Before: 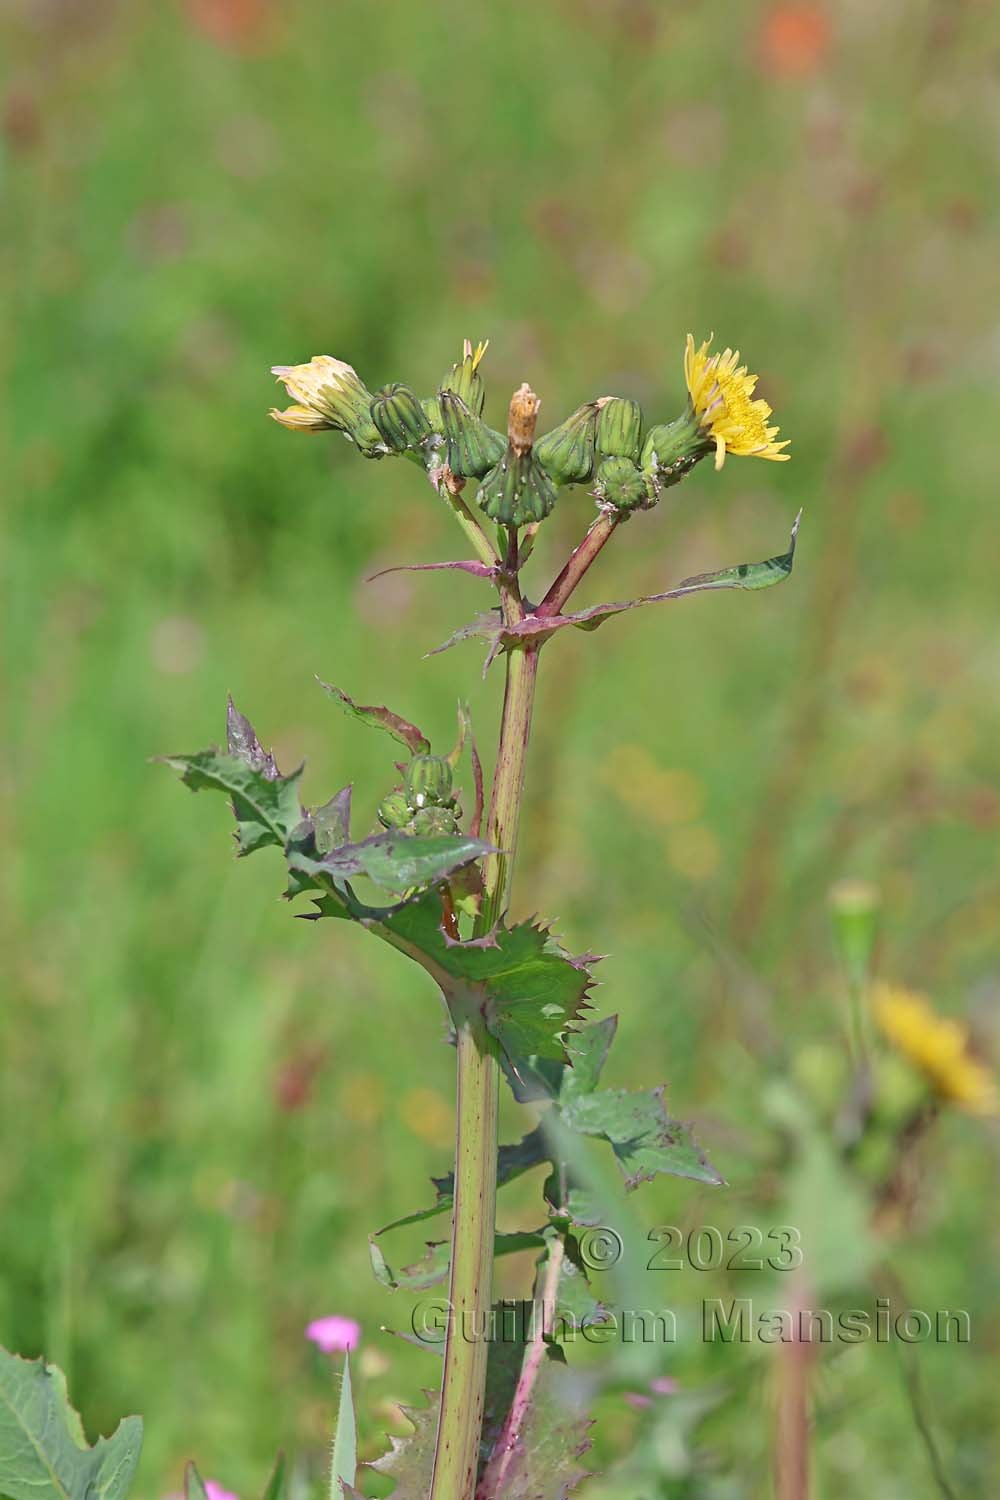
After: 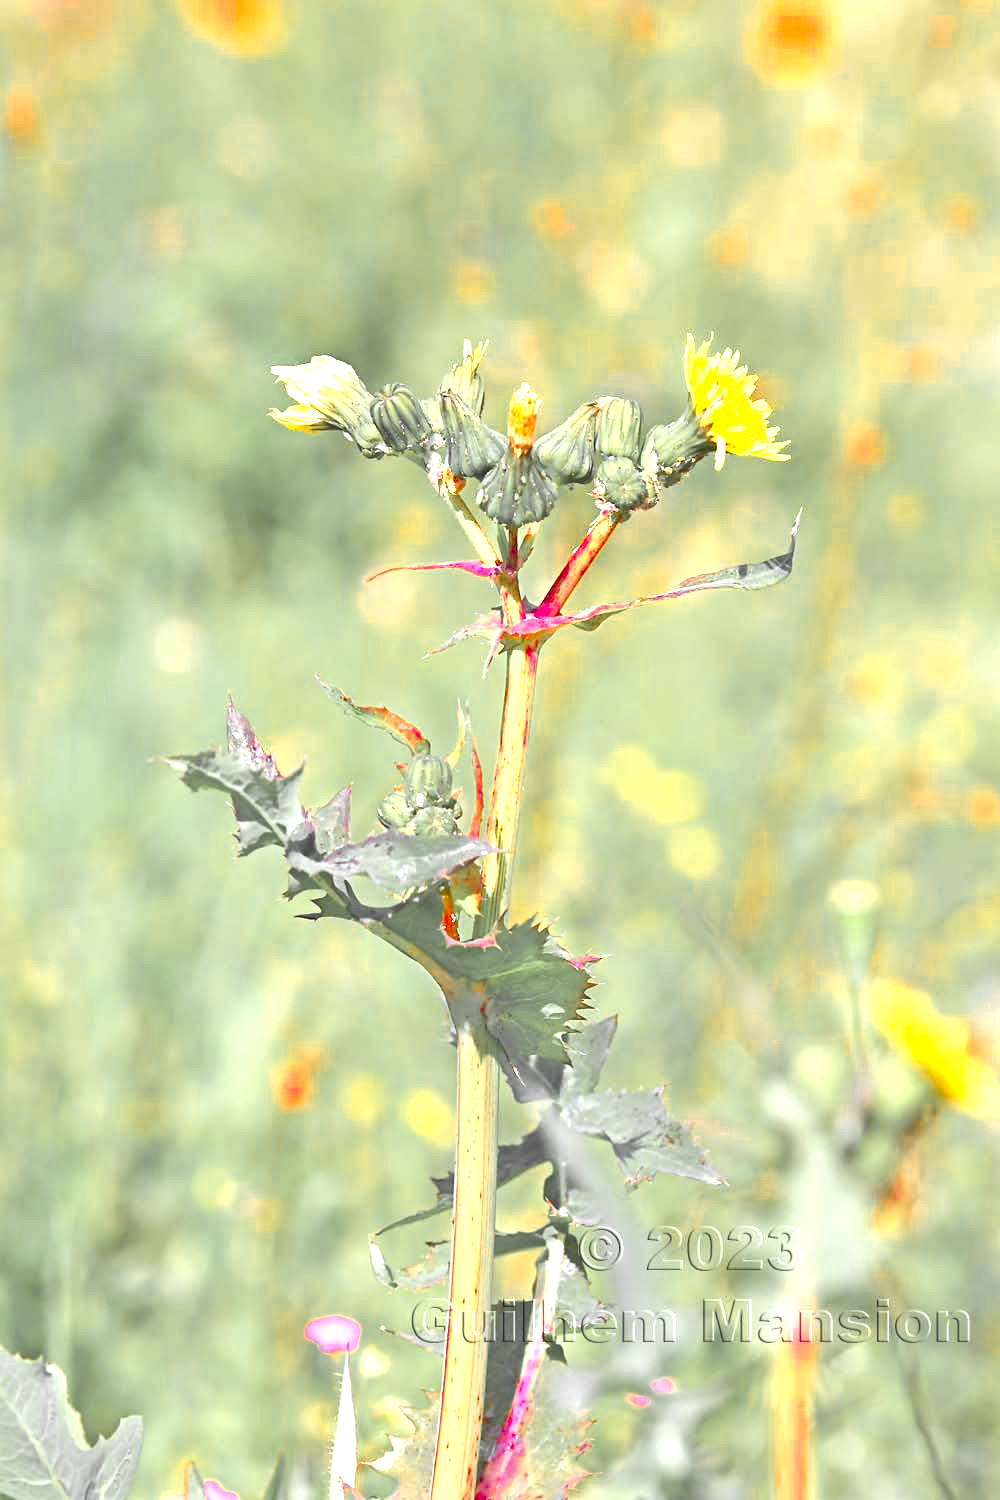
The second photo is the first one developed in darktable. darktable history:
color zones: curves: ch0 [(0, 0.447) (0.184, 0.543) (0.323, 0.476) (0.429, 0.445) (0.571, 0.443) (0.714, 0.451) (0.857, 0.452) (1, 0.447)]; ch1 [(0, 0.464) (0.176, 0.46) (0.287, 0.177) (0.429, 0.002) (0.571, 0) (0.714, 0) (0.857, 0) (1, 0.464)]
exposure: black level correction 0, exposure 1.523 EV, compensate highlight preservation false
color correction: highlights b* -0.014, saturation 2.15
